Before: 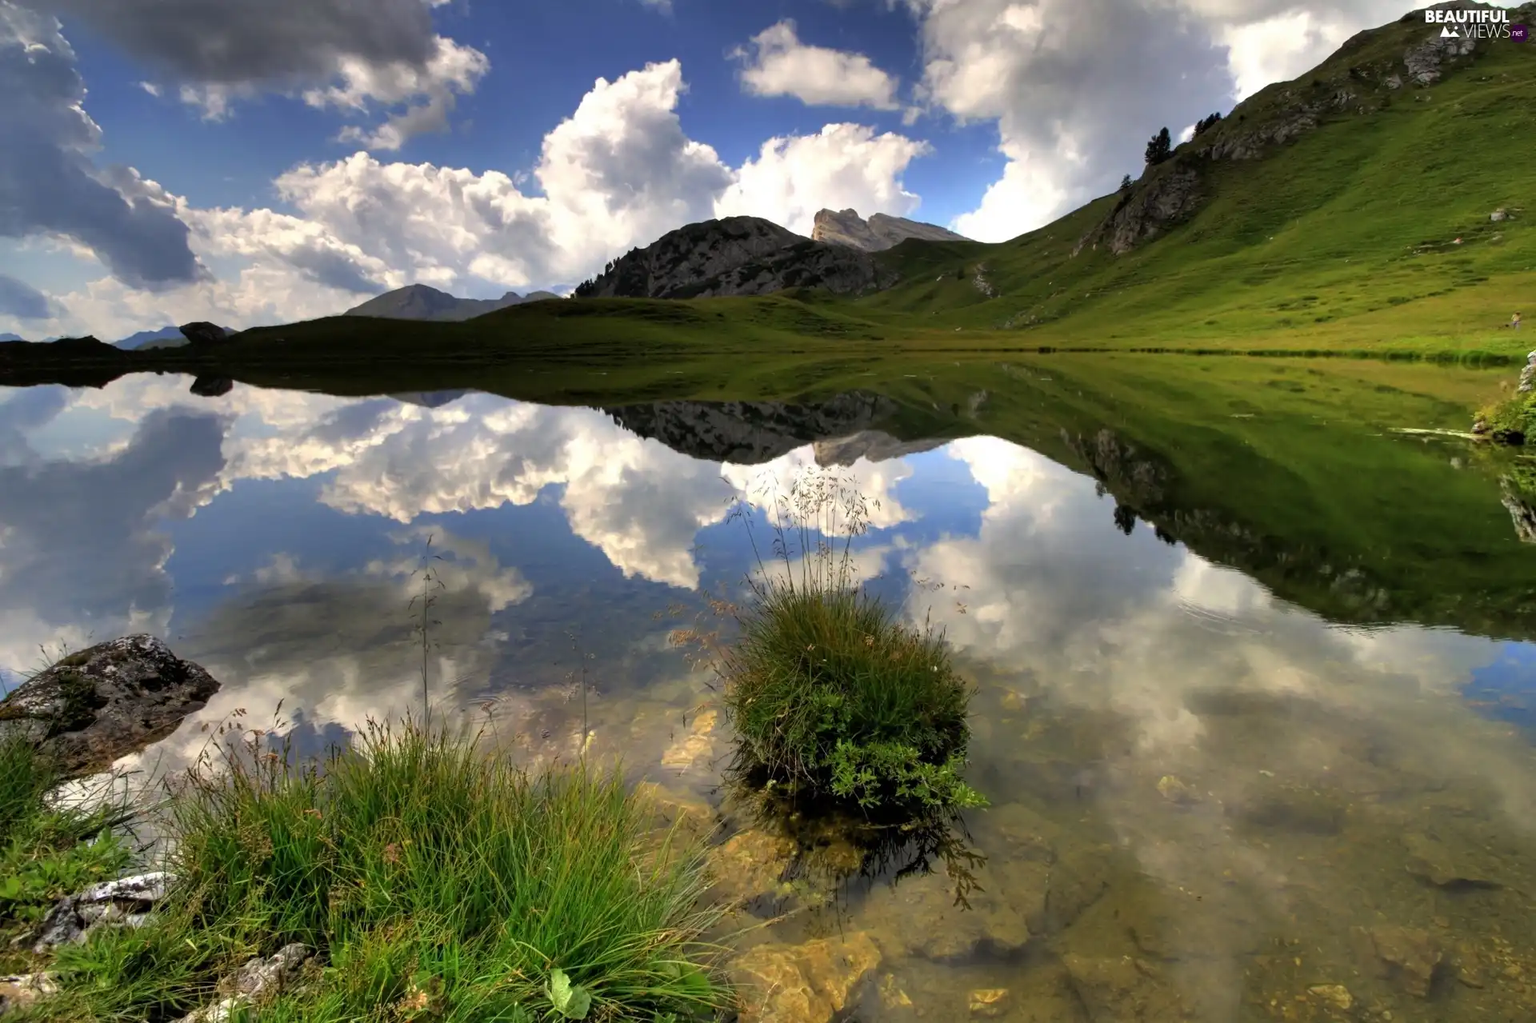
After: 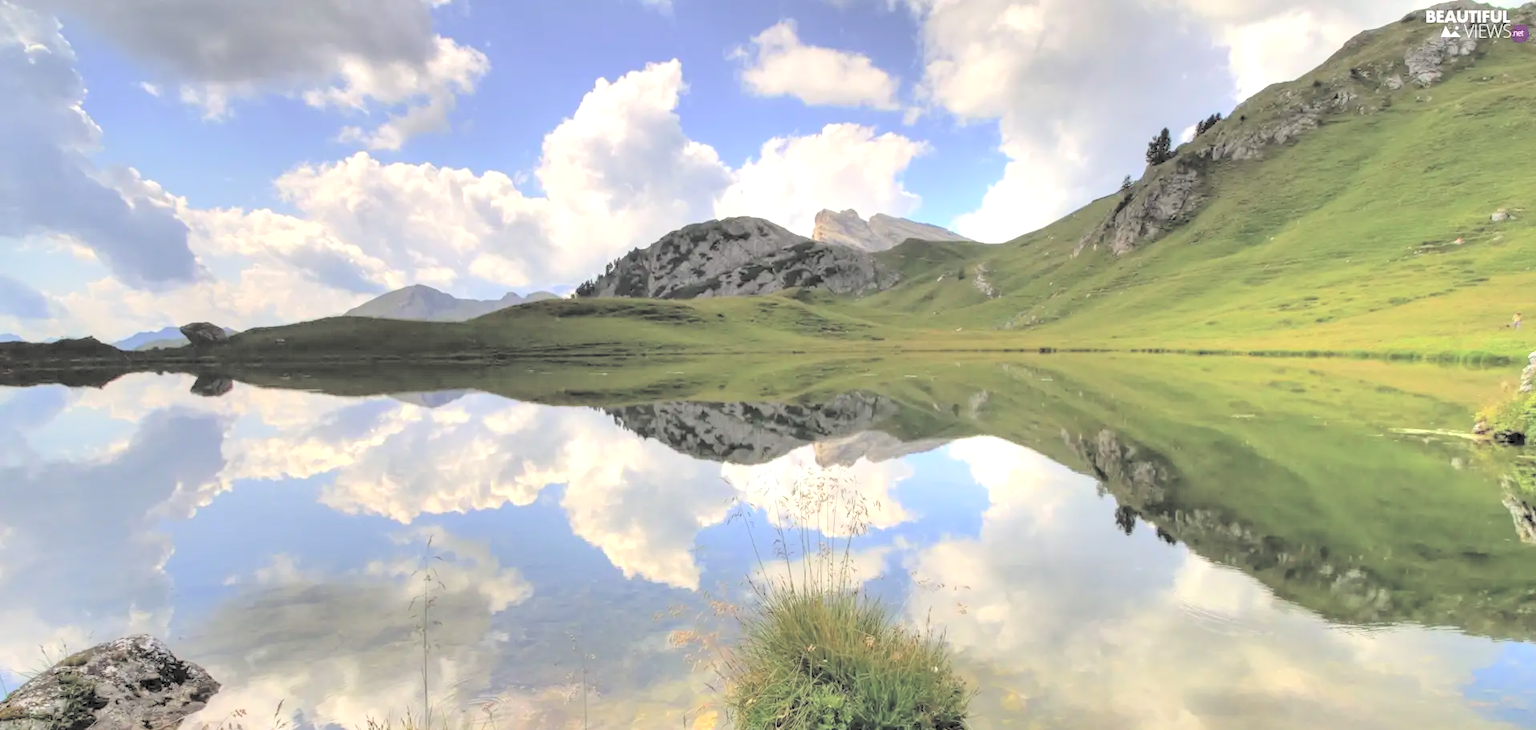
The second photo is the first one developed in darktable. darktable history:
crop: bottom 28.576%
local contrast: on, module defaults
contrast brightness saturation: brightness 1
